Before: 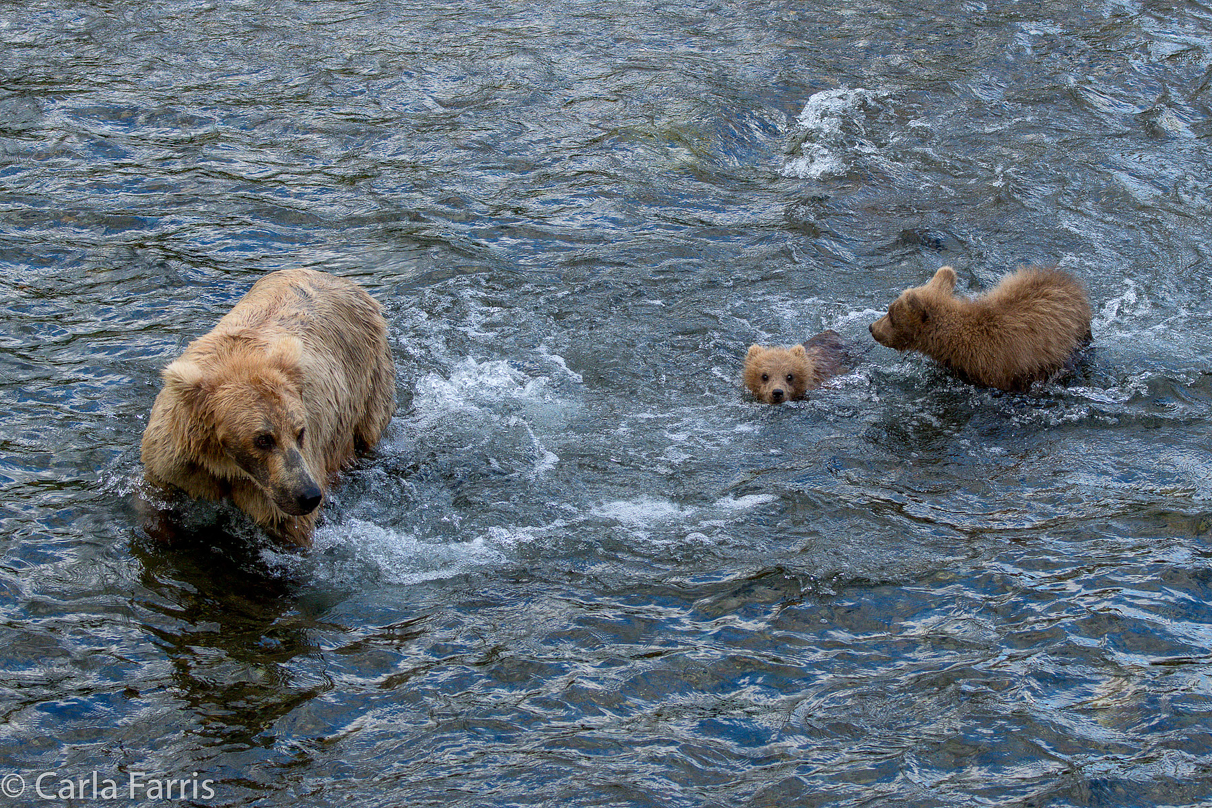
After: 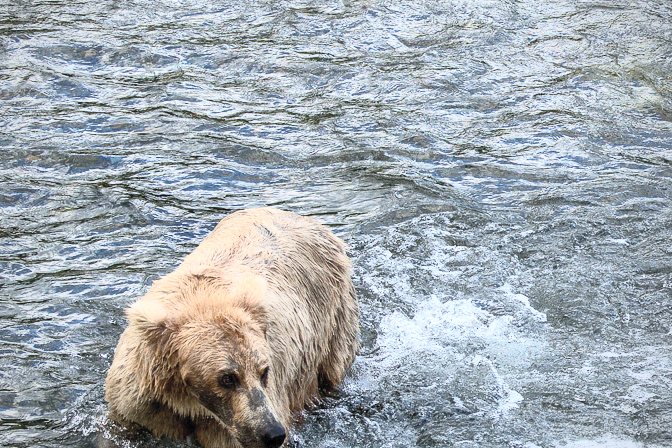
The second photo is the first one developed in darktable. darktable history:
crop and rotate: left 3.024%, top 7.645%, right 41.526%, bottom 36.882%
exposure: compensate highlight preservation false
vignetting: fall-off radius 93.56%, unbound false
contrast brightness saturation: contrast 0.421, brightness 0.559, saturation -0.199
